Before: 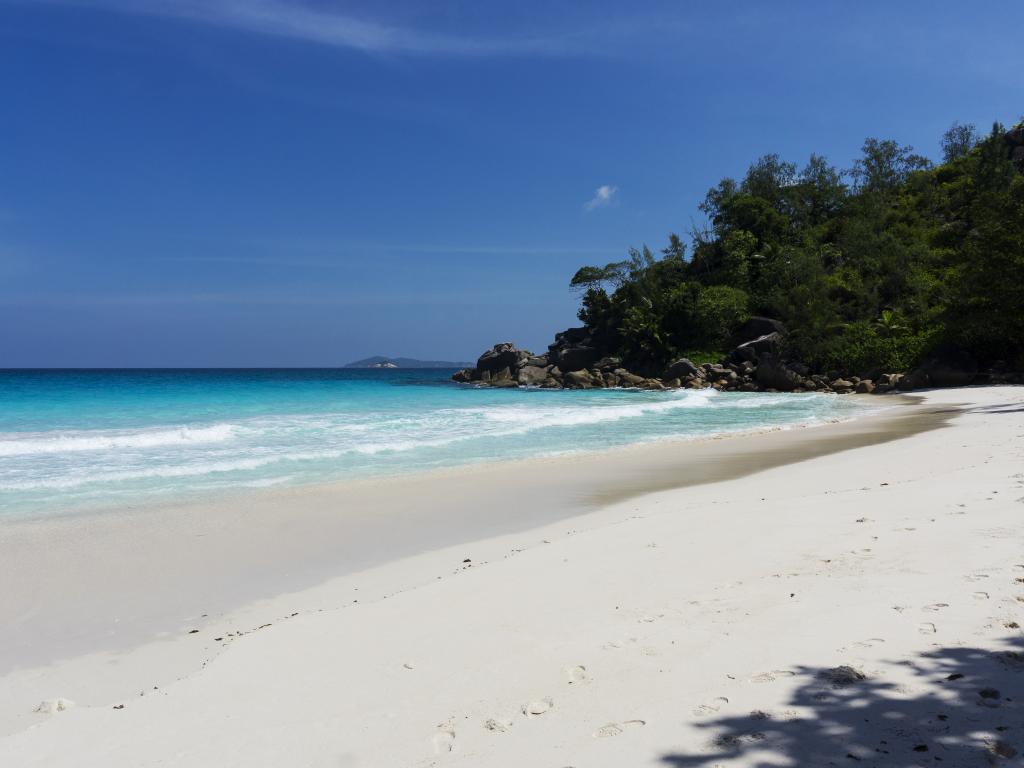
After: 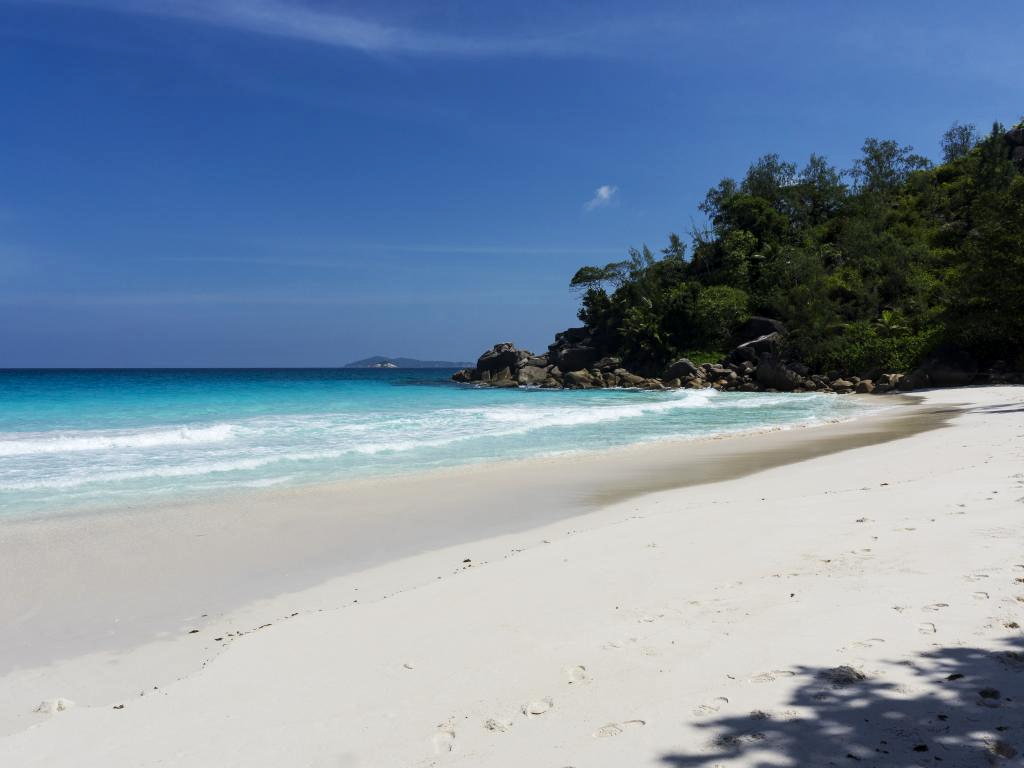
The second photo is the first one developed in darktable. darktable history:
local contrast: highlights 105%, shadows 97%, detail 119%, midtone range 0.2
